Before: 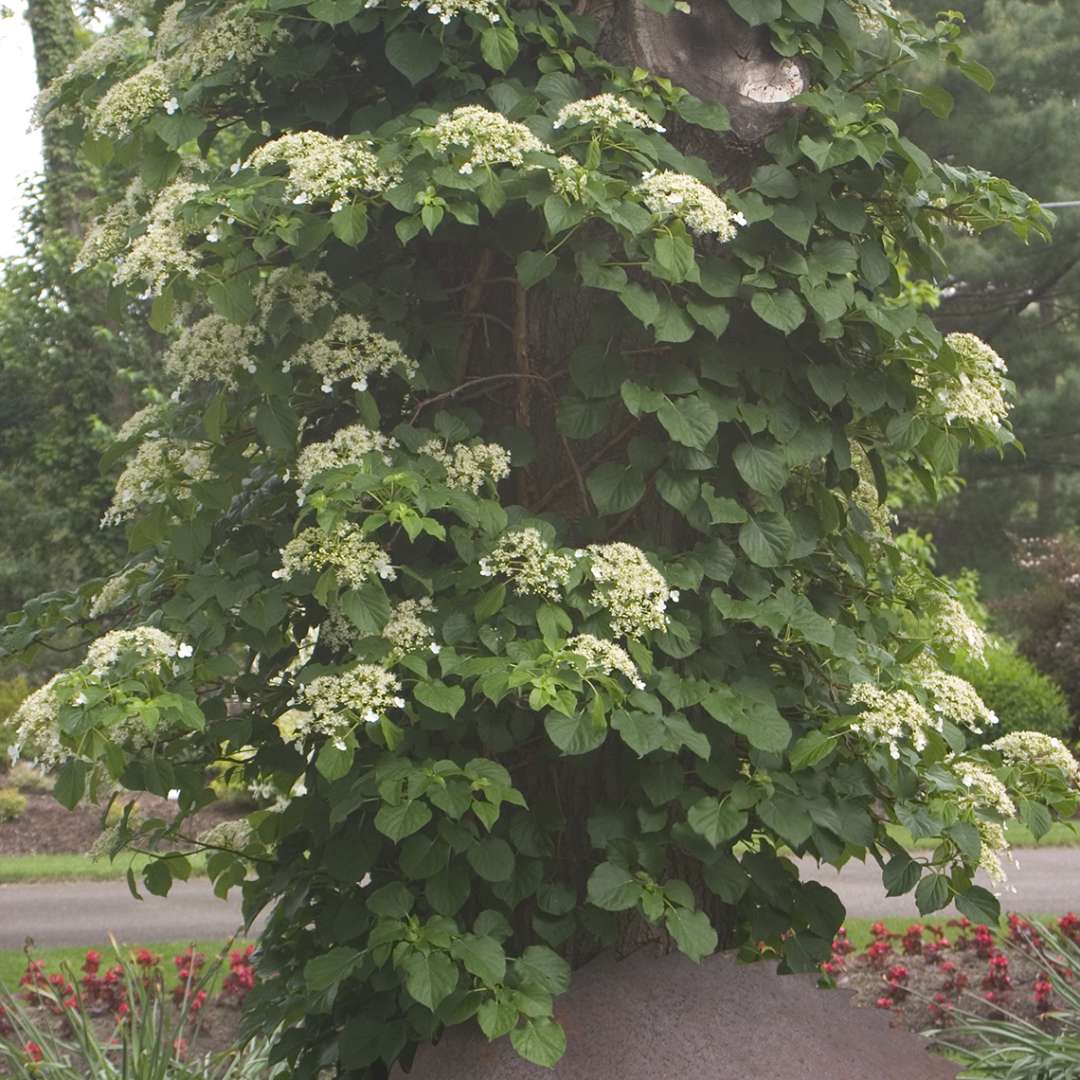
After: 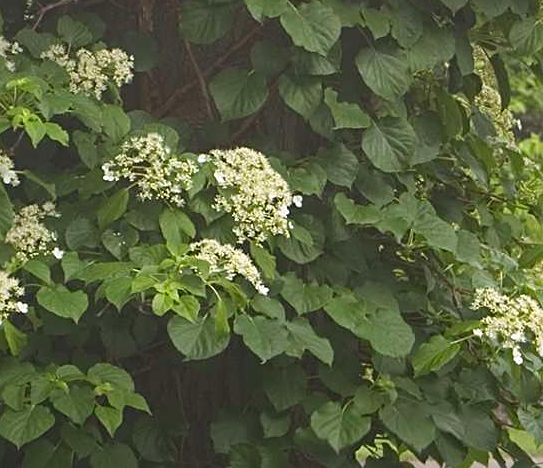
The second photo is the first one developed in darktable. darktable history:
contrast brightness saturation: saturation 0.177
color calibration: illuminant same as pipeline (D50), adaptation XYZ, x 0.347, y 0.358, temperature 5023 K
crop: left 35%, top 36.582%, right 14.657%, bottom 20.041%
sharpen: on, module defaults
